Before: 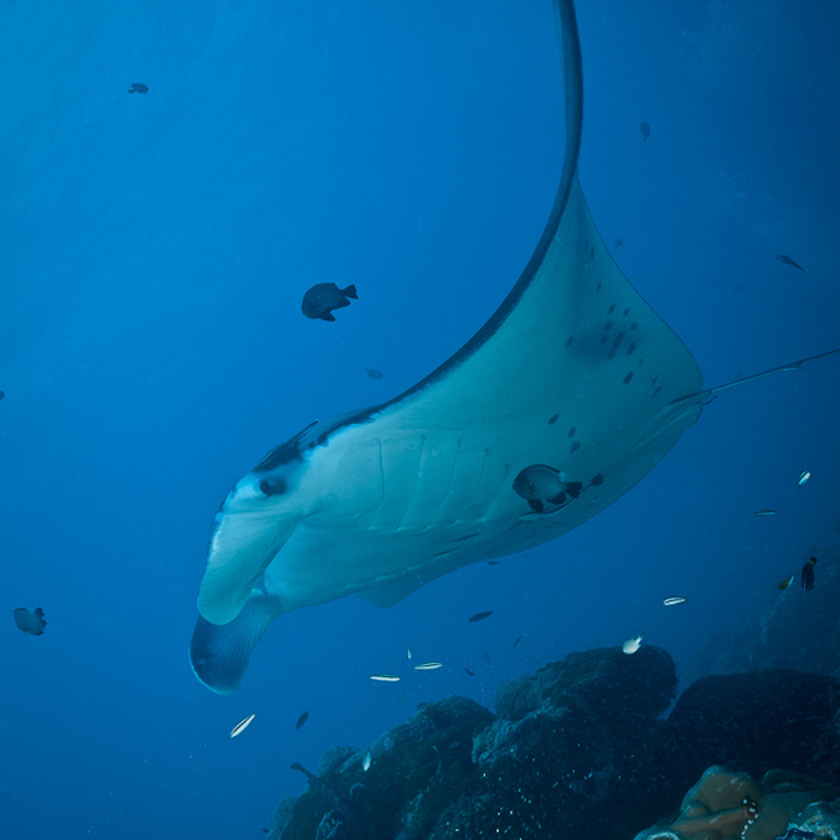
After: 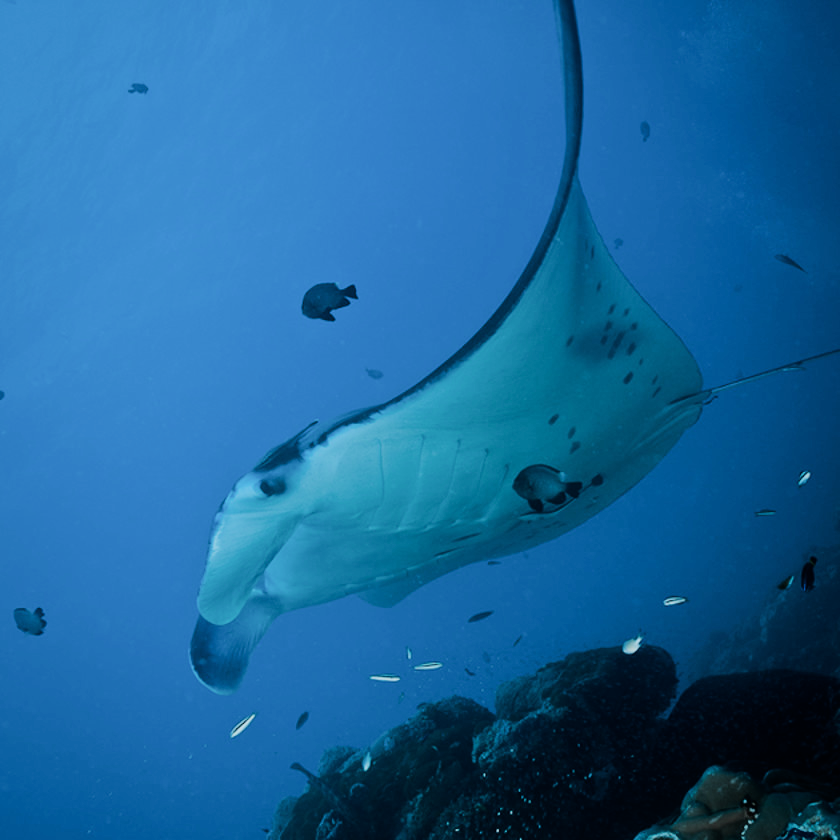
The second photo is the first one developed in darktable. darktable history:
tone equalizer: -8 EV -0.75 EV, -7 EV -0.7 EV, -6 EV -0.6 EV, -5 EV -0.4 EV, -3 EV 0.4 EV, -2 EV 0.6 EV, -1 EV 0.7 EV, +0 EV 0.75 EV, edges refinement/feathering 500, mask exposure compensation -1.57 EV, preserve details no
filmic rgb: black relative exposure -6.68 EV, white relative exposure 4.56 EV, hardness 3.25
